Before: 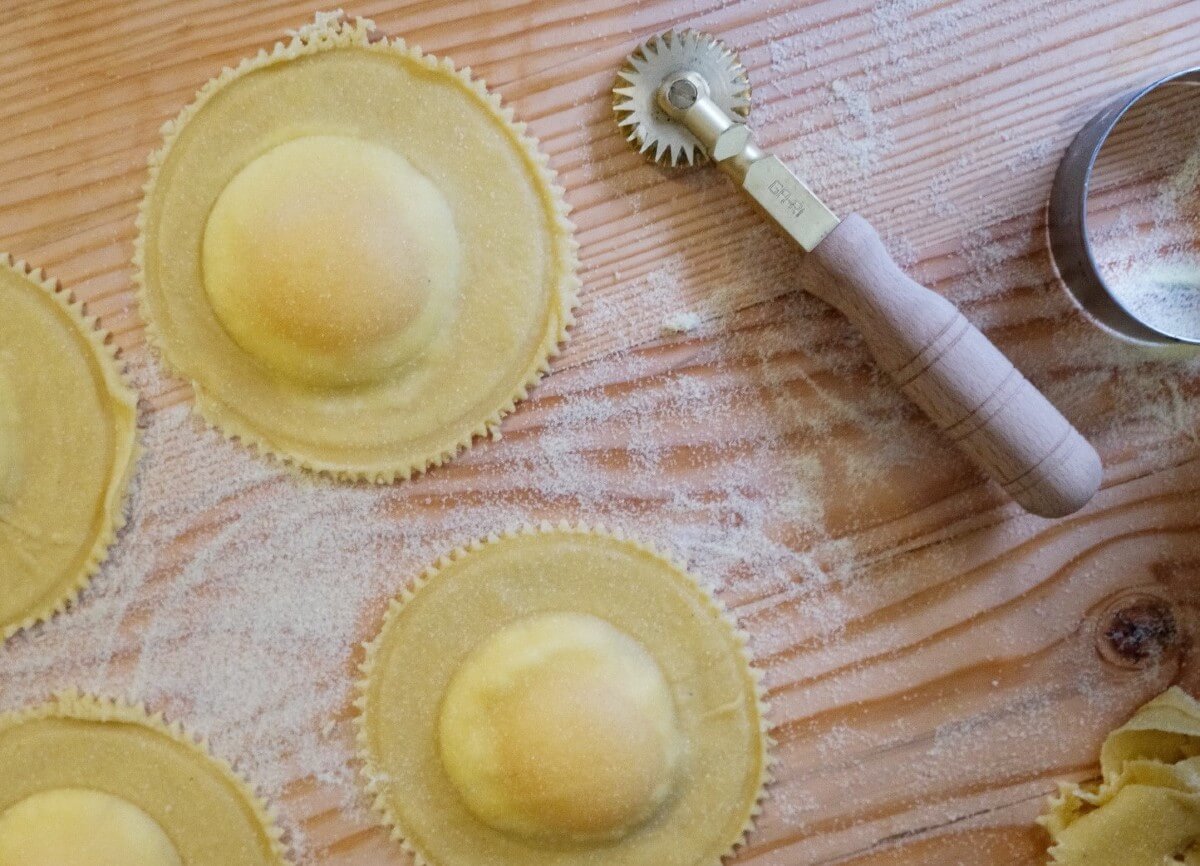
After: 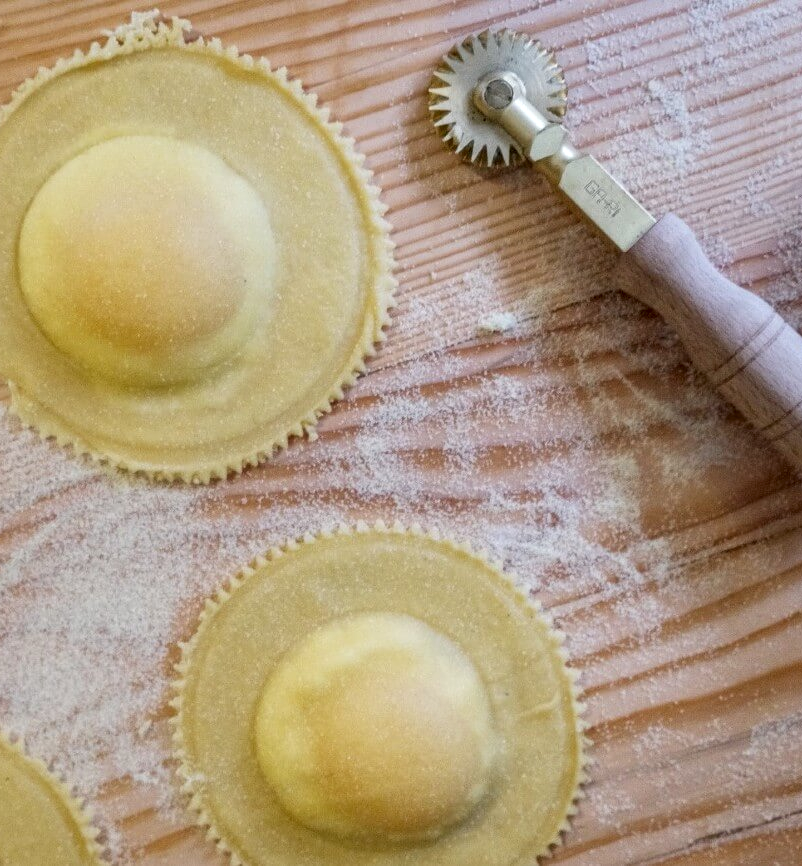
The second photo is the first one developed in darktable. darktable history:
crop: left 15.379%, right 17.783%
local contrast: detail 130%
